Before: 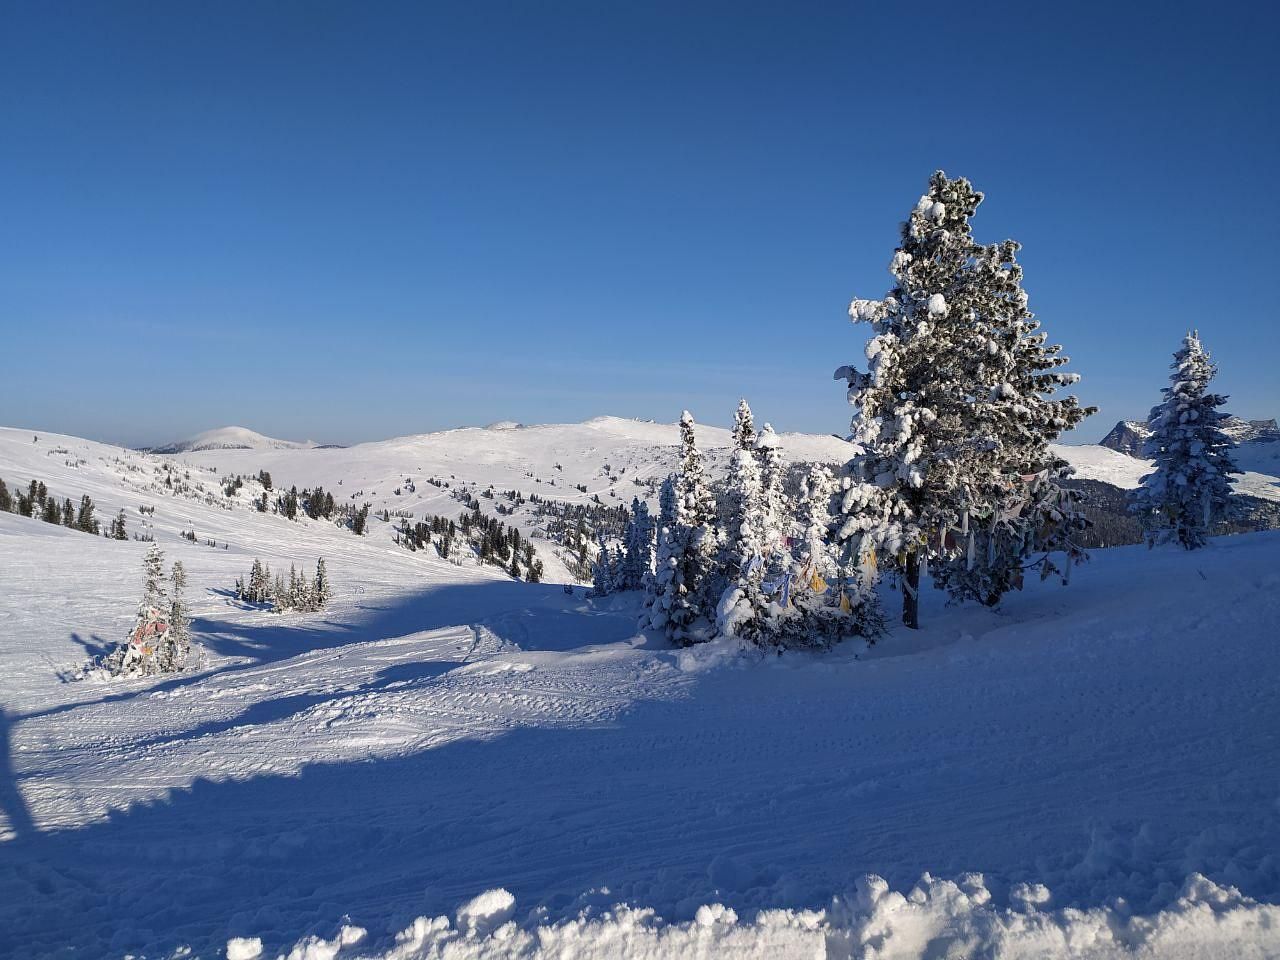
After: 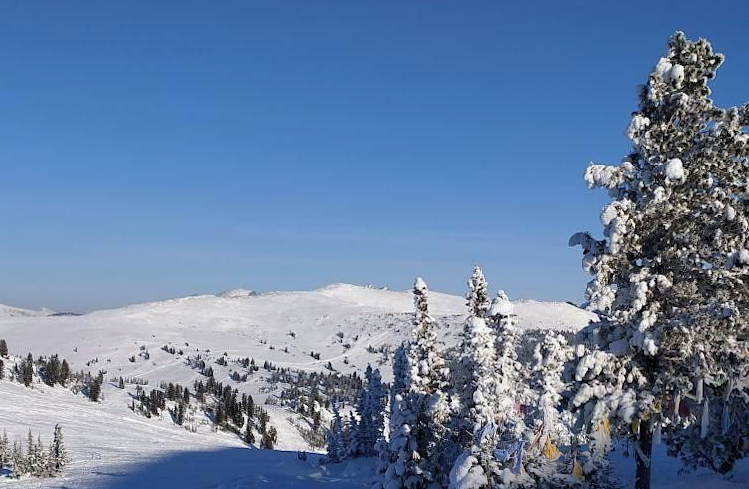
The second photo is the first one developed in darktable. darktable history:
crop: left 20.932%, top 15.471%, right 21.848%, bottom 34.081%
white balance: red 0.988, blue 1.017
rotate and perspective: lens shift (vertical) 0.048, lens shift (horizontal) -0.024, automatic cropping off
